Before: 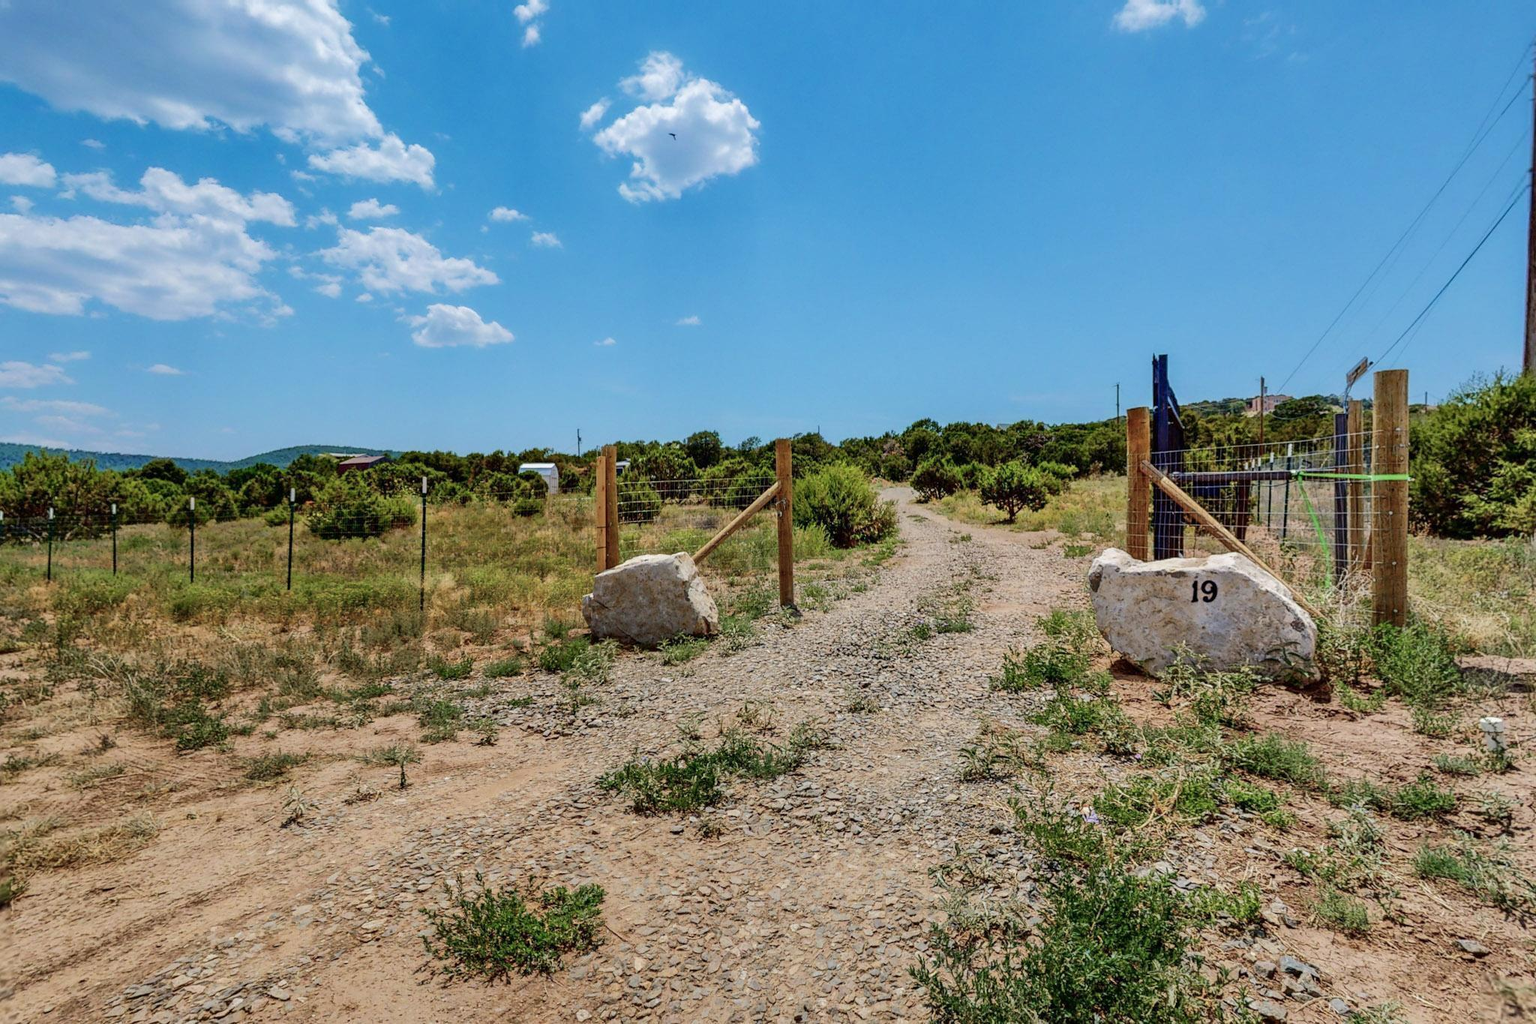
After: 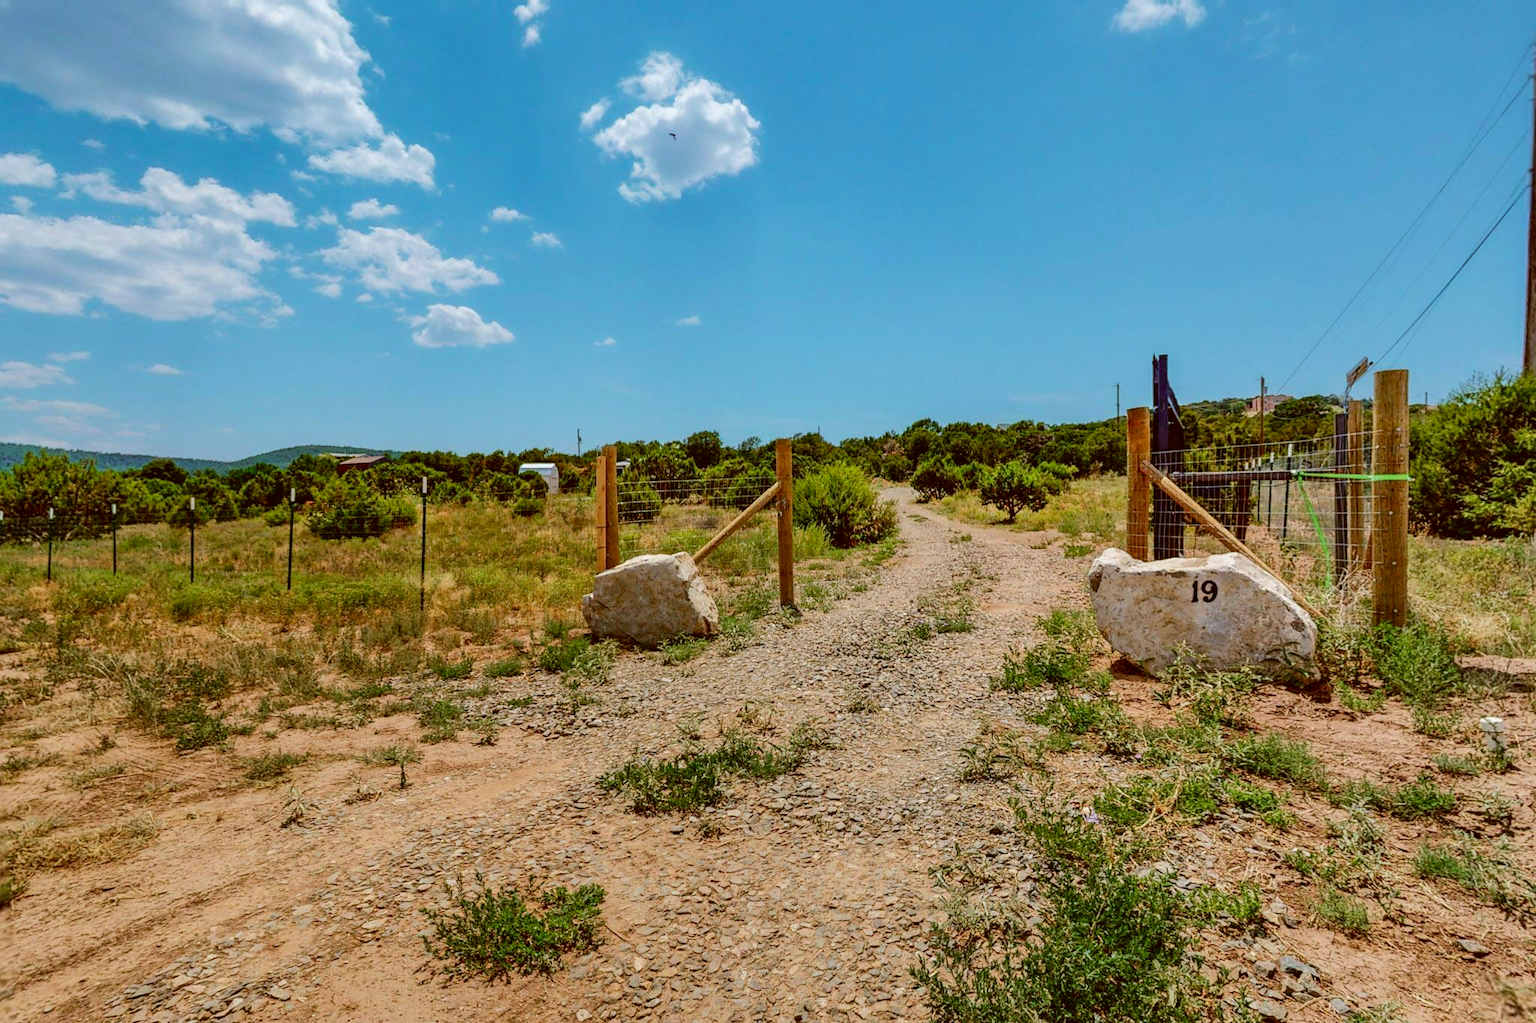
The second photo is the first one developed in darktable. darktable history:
color correction: highlights a* -0.601, highlights b* 0.182, shadows a* 4.97, shadows b* 20.04
